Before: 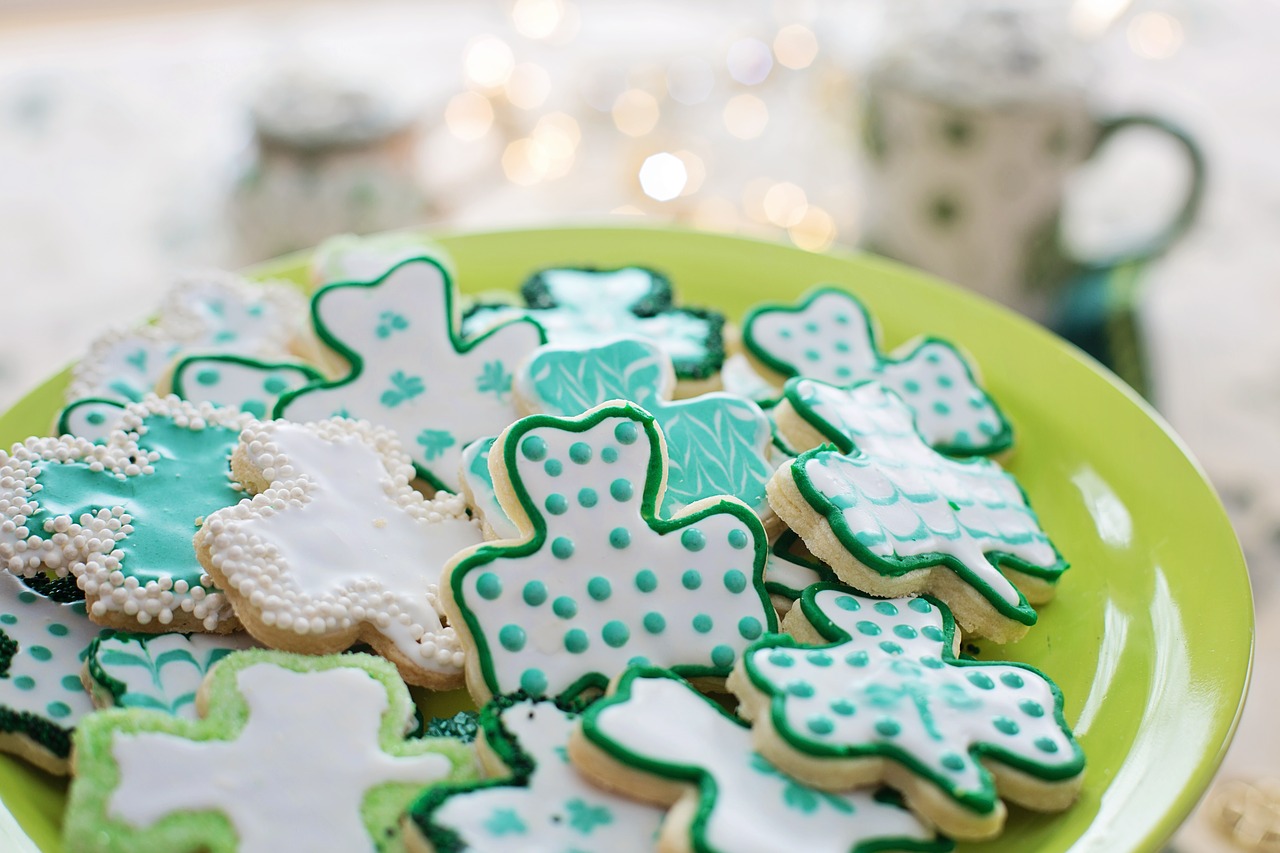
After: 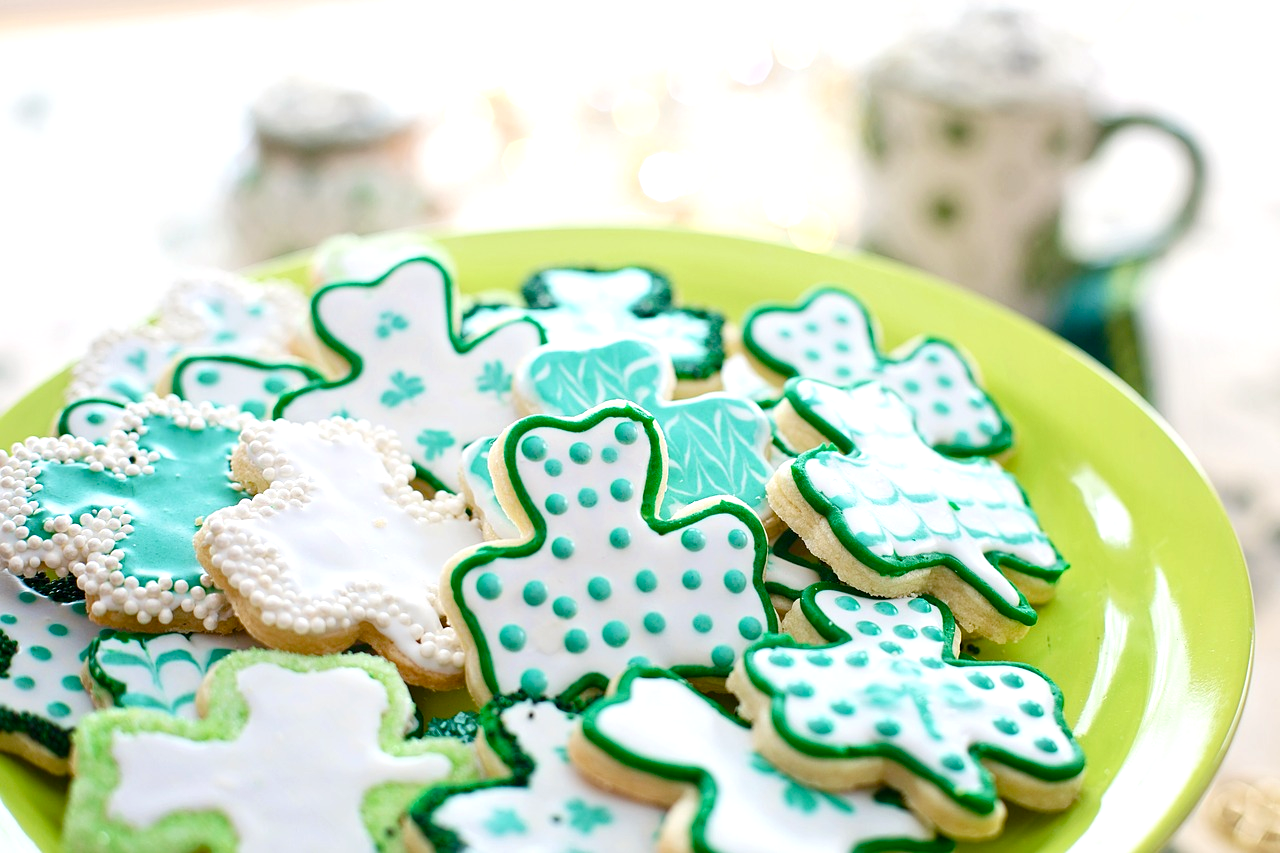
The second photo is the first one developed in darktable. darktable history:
color balance rgb: perceptual saturation grading › global saturation 20%, perceptual saturation grading › highlights -25%, perceptual saturation grading › shadows 50%
exposure: black level correction 0.001, exposure 0.5 EV, compensate exposure bias true, compensate highlight preservation false
